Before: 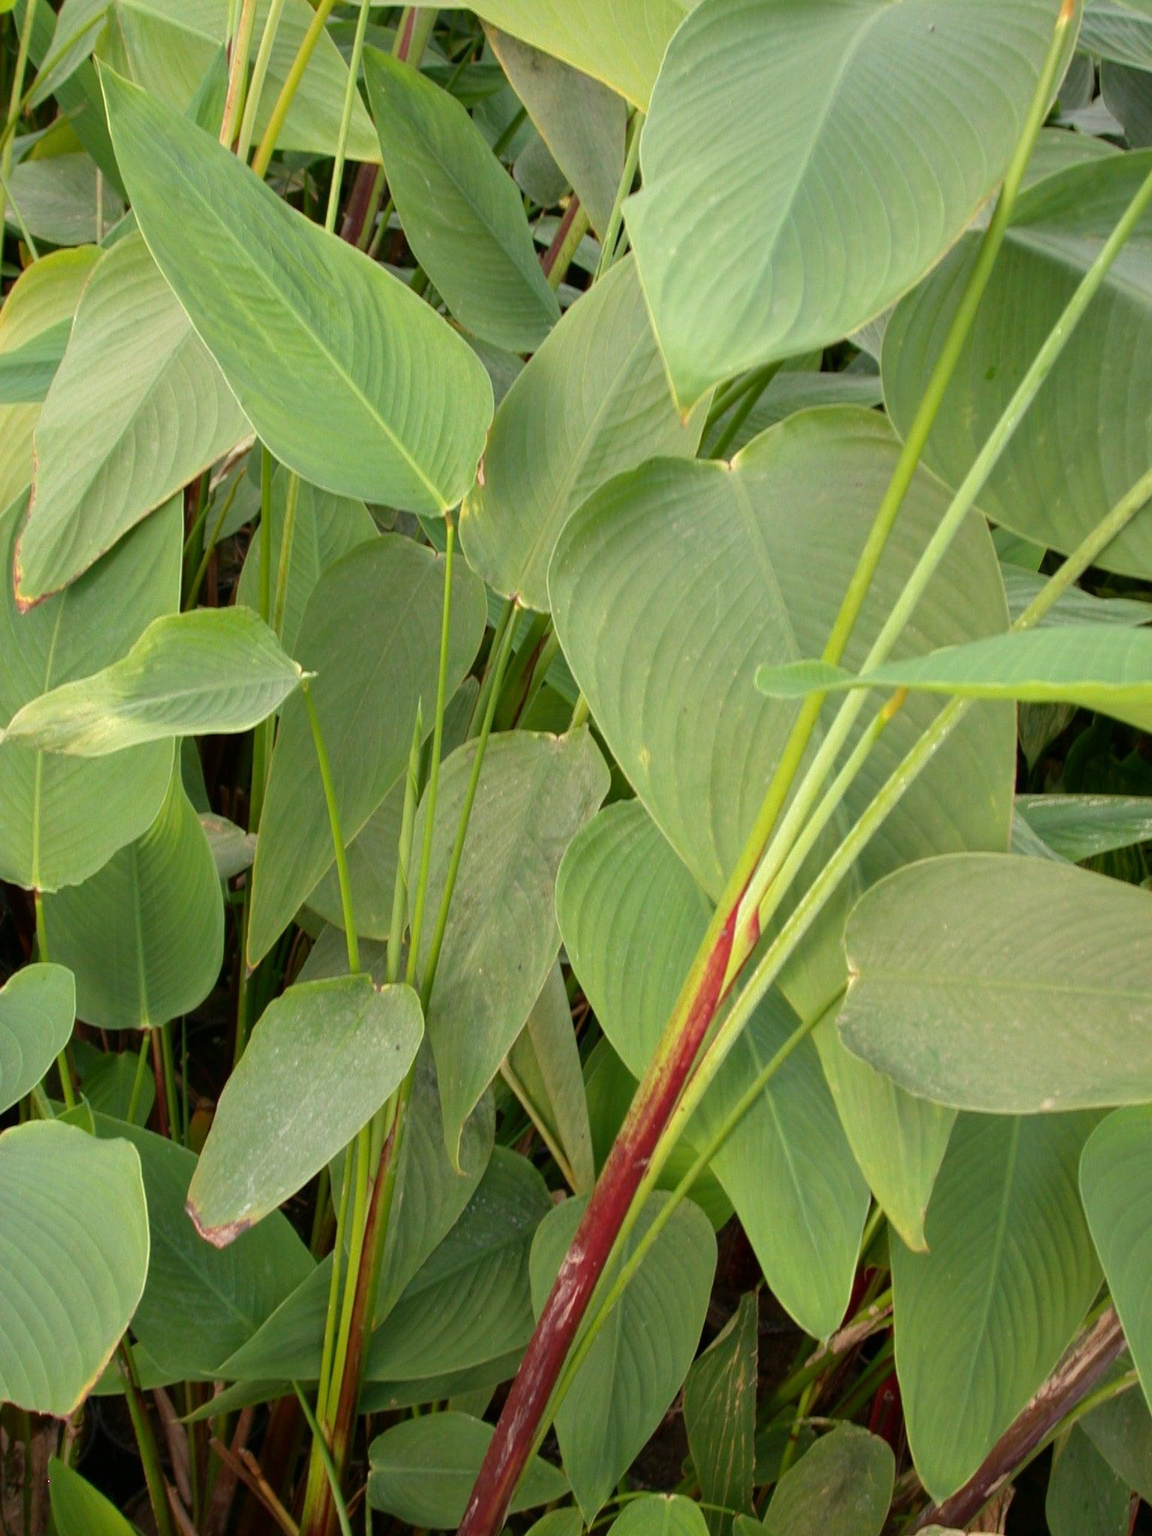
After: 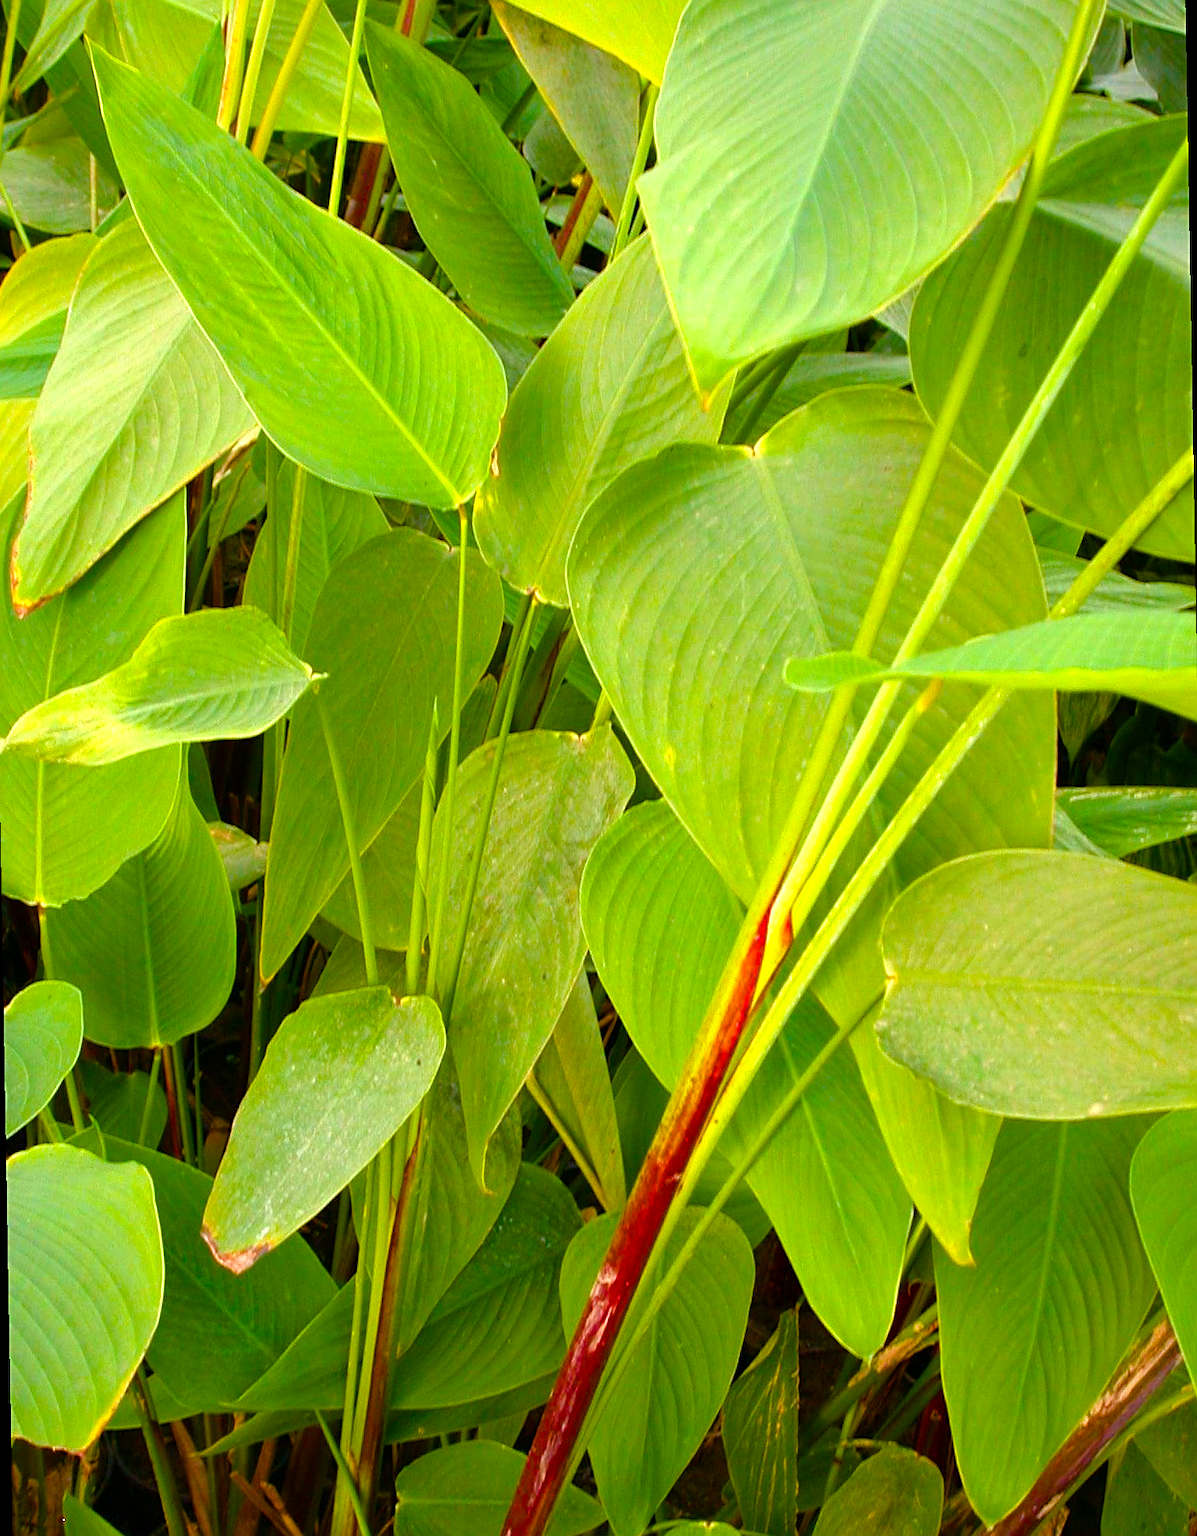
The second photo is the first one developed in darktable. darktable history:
sharpen: on, module defaults
rotate and perspective: rotation -1°, crop left 0.011, crop right 0.989, crop top 0.025, crop bottom 0.975
color balance rgb: linear chroma grading › global chroma 25%, perceptual saturation grading › global saturation 45%, perceptual saturation grading › highlights -50%, perceptual saturation grading › shadows 30%, perceptual brilliance grading › global brilliance 18%, global vibrance 40%
